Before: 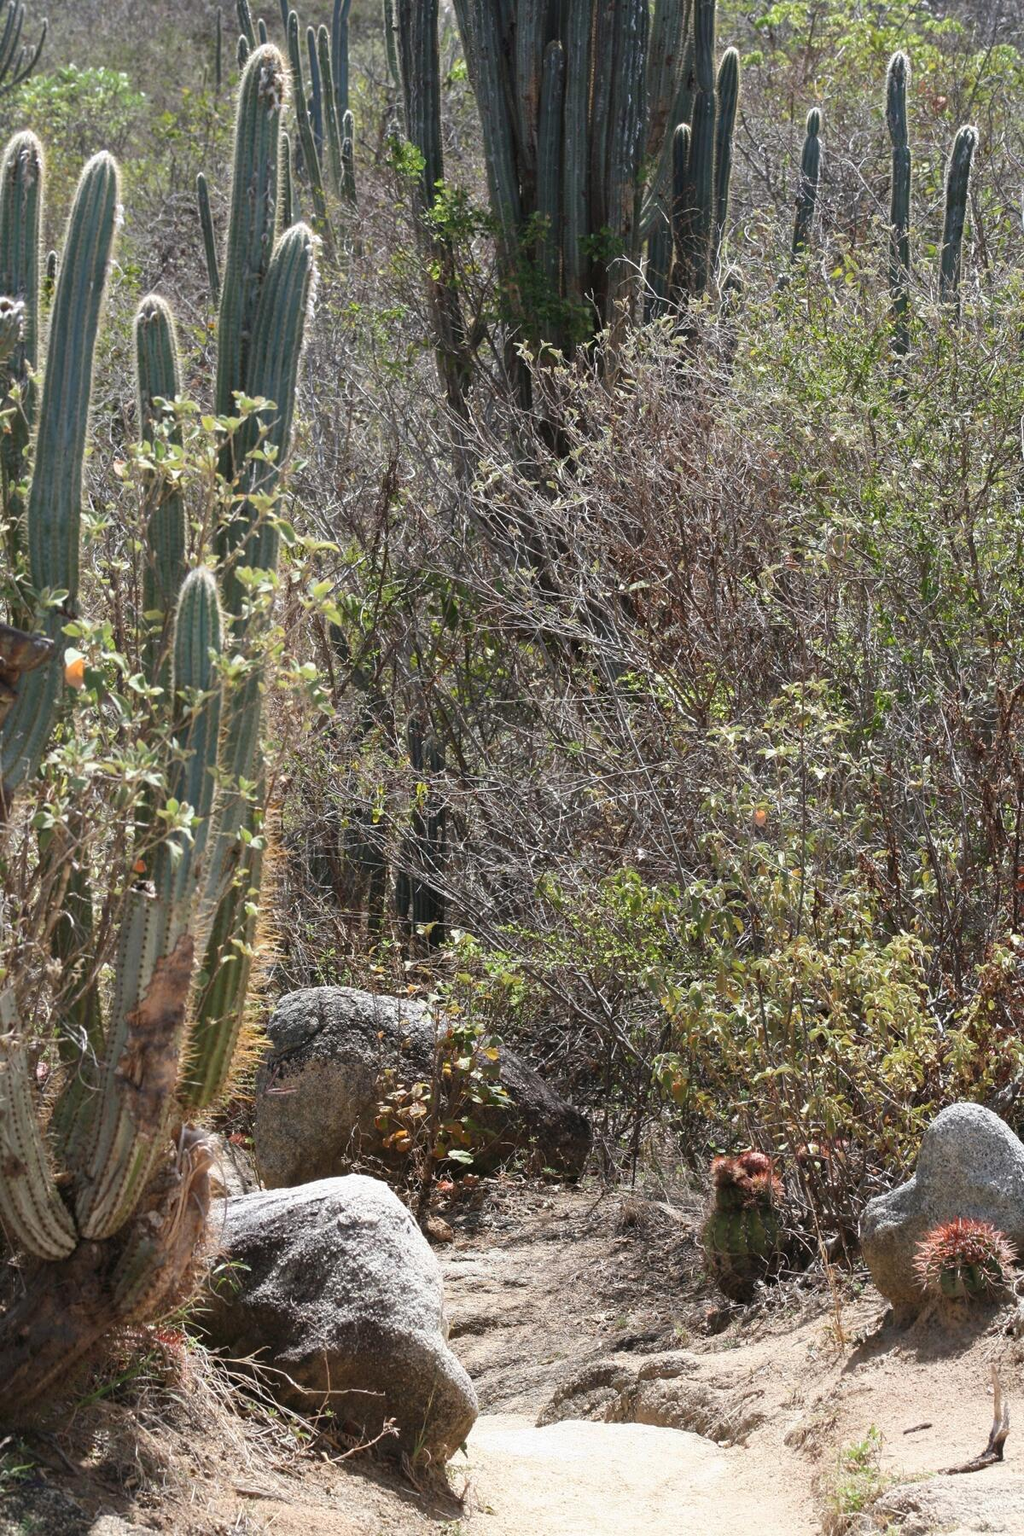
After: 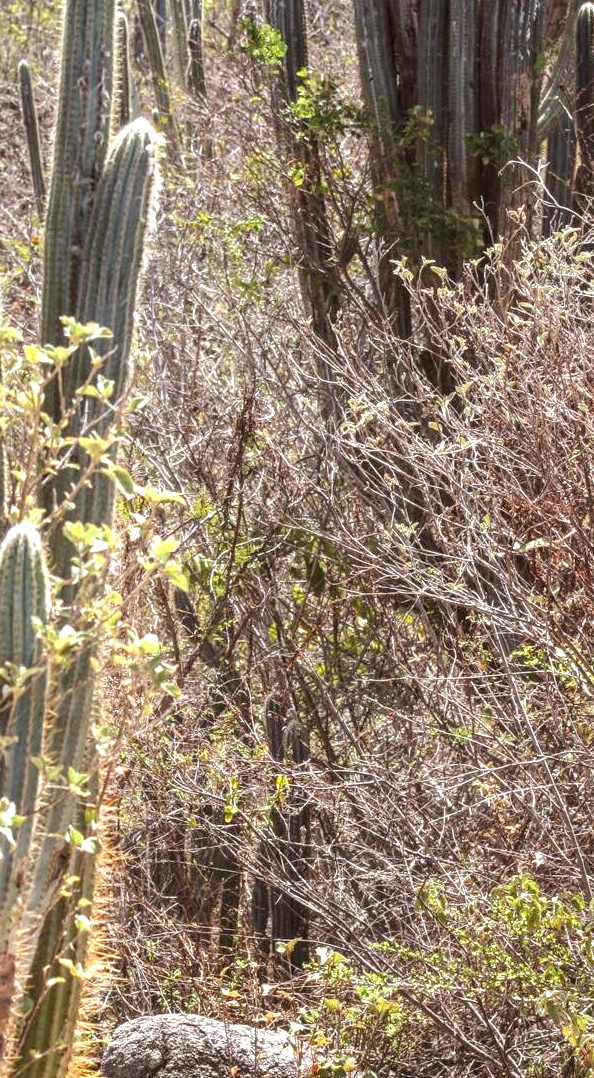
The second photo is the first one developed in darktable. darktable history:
local contrast: highlights 2%, shadows 1%, detail 133%
color balance rgb: power › chroma 1.575%, power › hue 26.71°, perceptual saturation grading › global saturation 0.276%, perceptual brilliance grading › highlights 6.143%, perceptual brilliance grading › mid-tones 17.354%, perceptual brilliance grading › shadows -5.306%
exposure: exposure 0.608 EV, compensate highlight preservation false
crop: left 17.71%, top 7.923%, right 32.712%, bottom 32.186%
